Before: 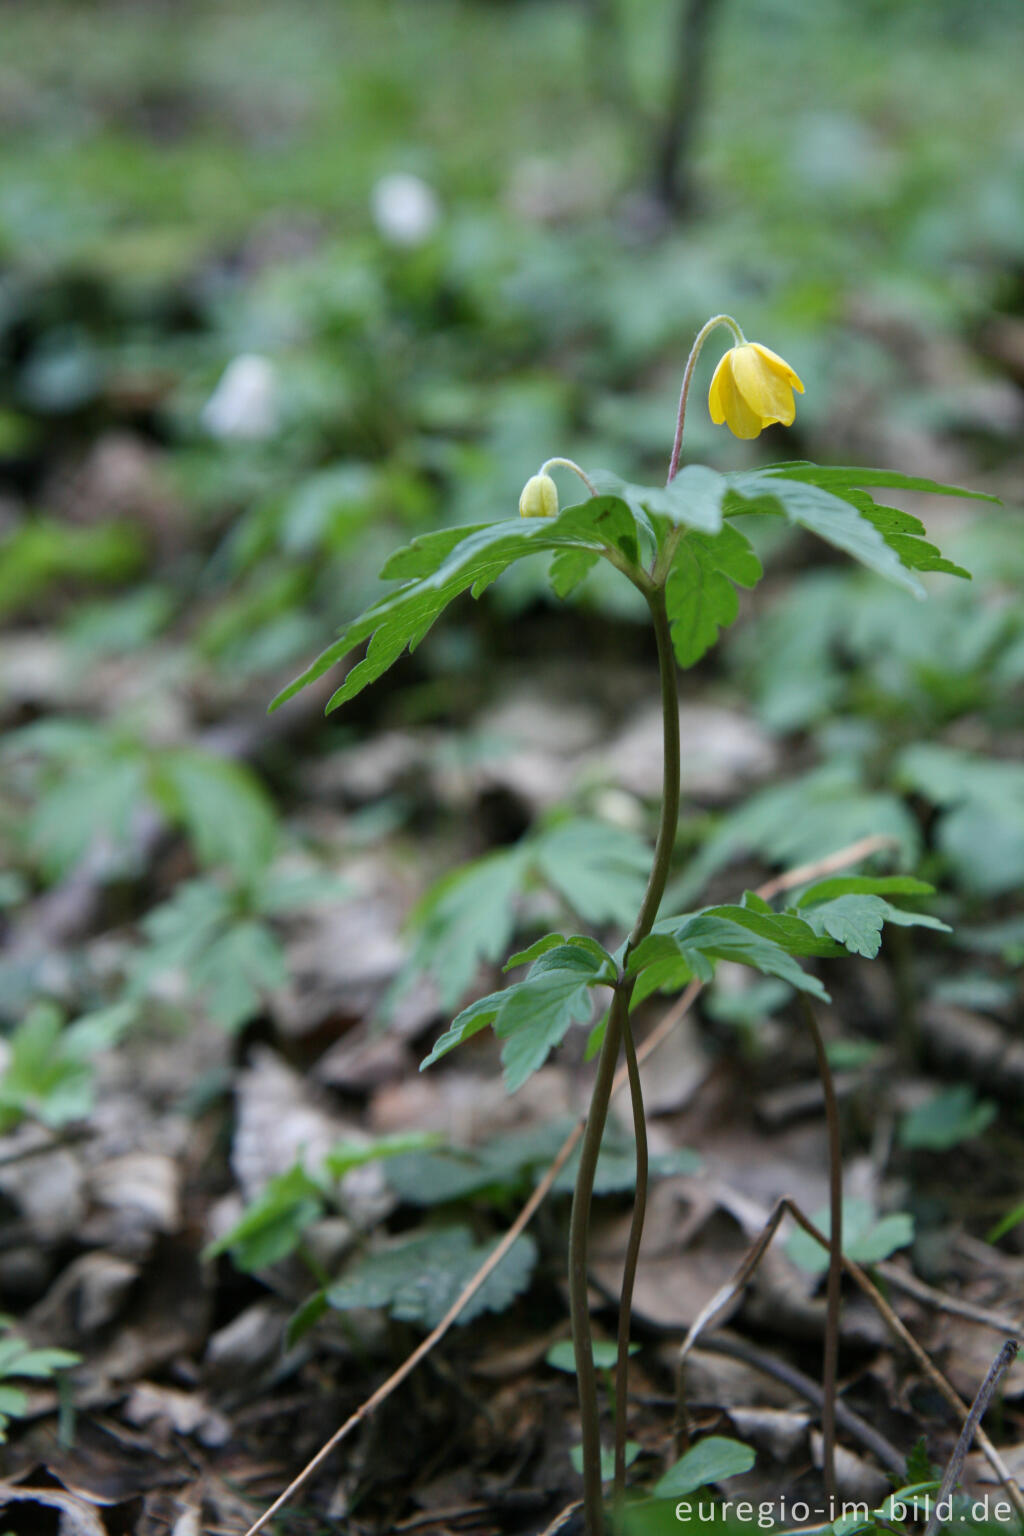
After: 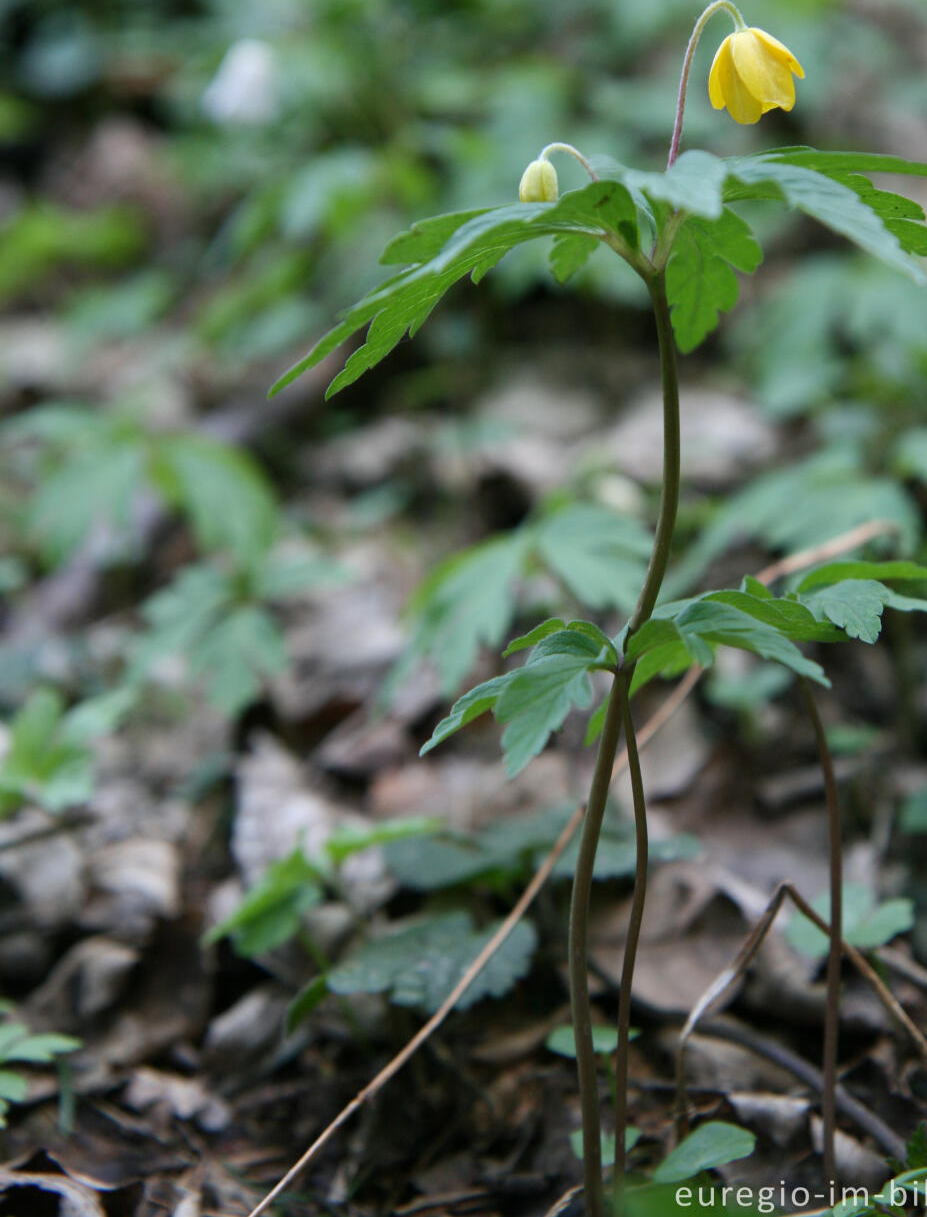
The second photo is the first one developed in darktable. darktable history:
crop: top 20.552%, right 9.393%, bottom 0.207%
